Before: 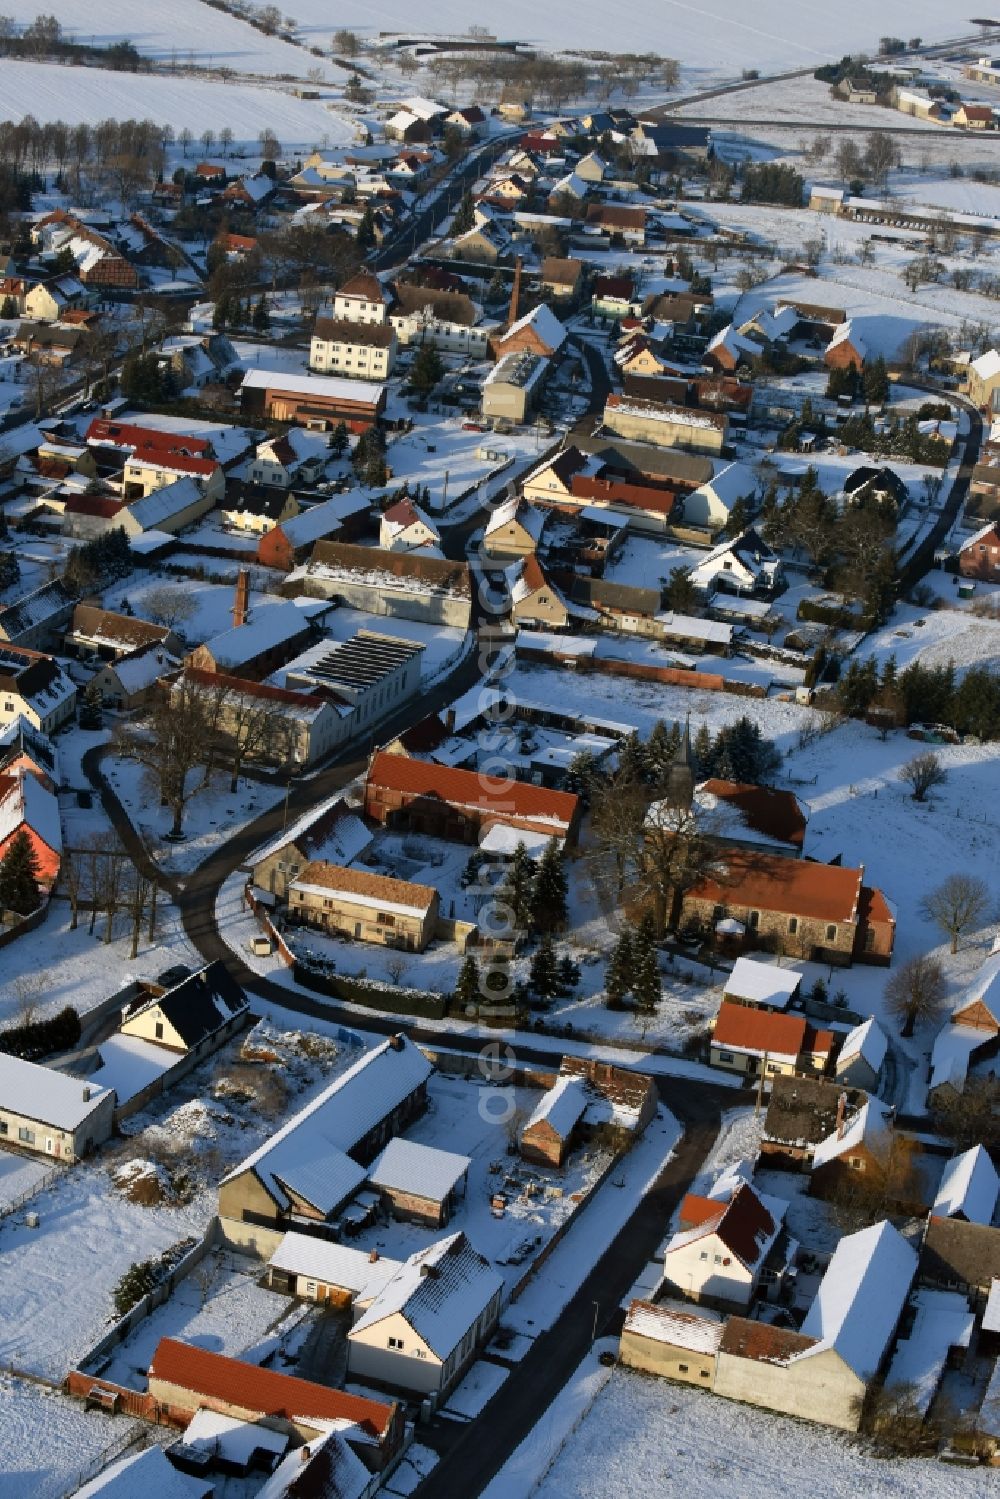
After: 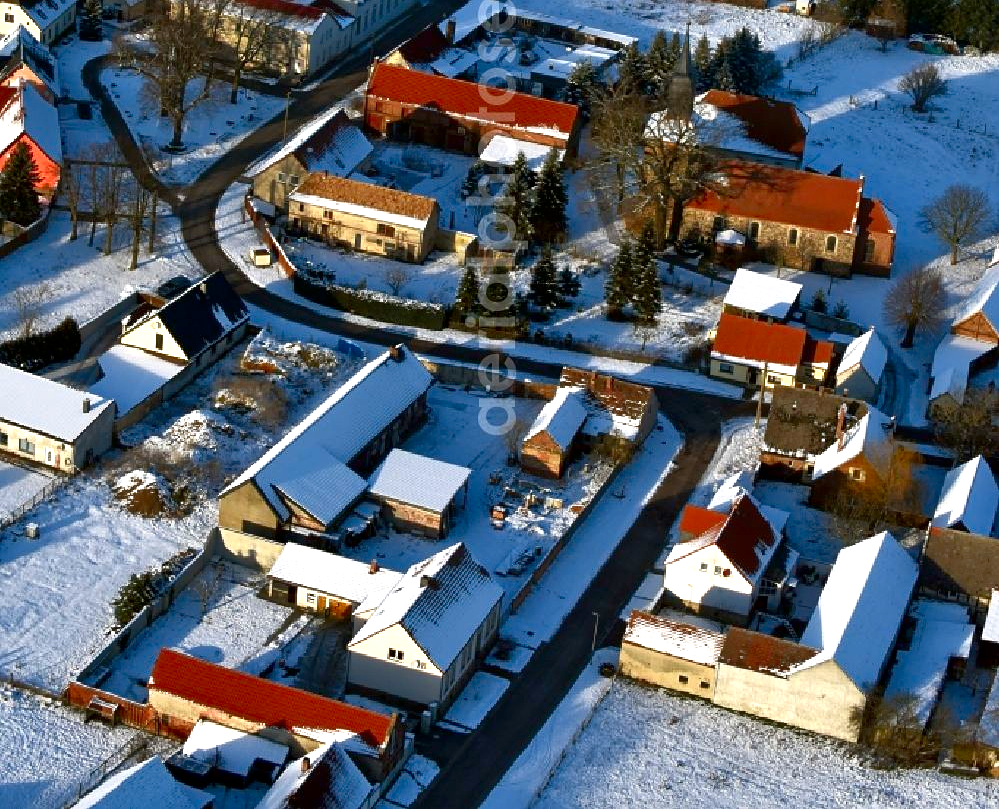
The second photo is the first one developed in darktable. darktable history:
exposure: exposure 0.644 EV, compensate highlight preservation false
sharpen: amount 0.208
tone equalizer: -7 EV 0.142 EV, -6 EV 0.612 EV, -5 EV 1.15 EV, -4 EV 1.34 EV, -3 EV 1.15 EV, -2 EV 0.6 EV, -1 EV 0.156 EV
contrast brightness saturation: contrast 0.1, brightness -0.258, saturation 0.146
crop and rotate: top 46.018%, right 0.083%
